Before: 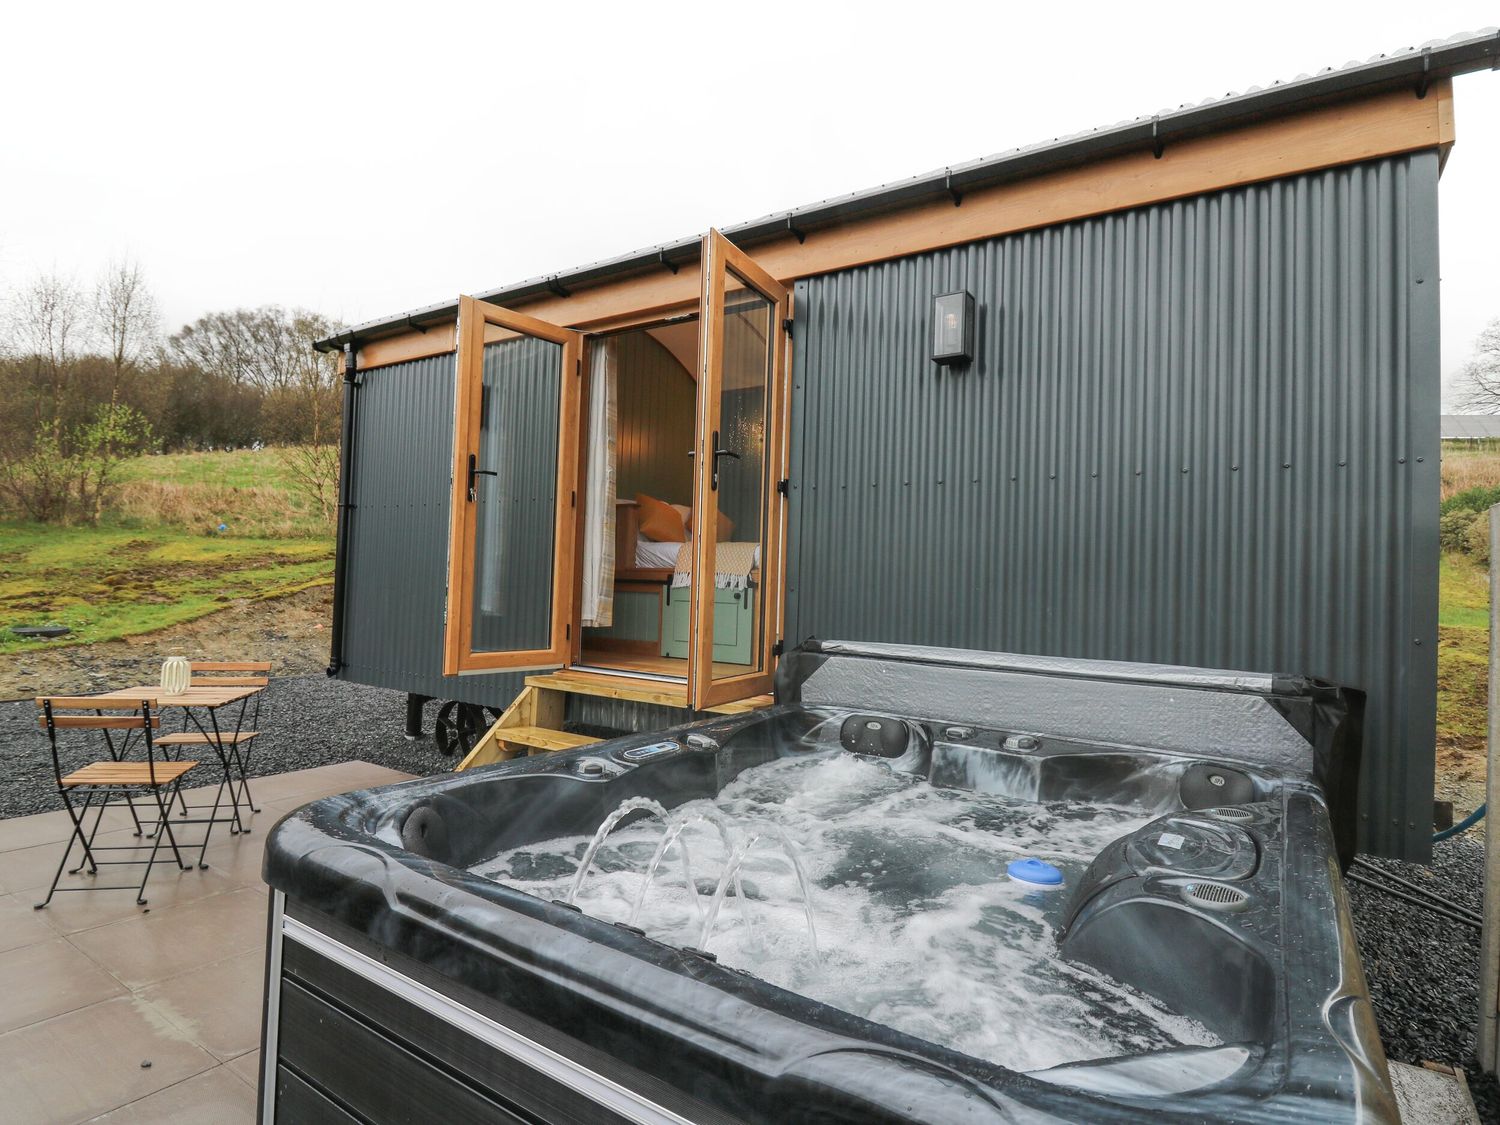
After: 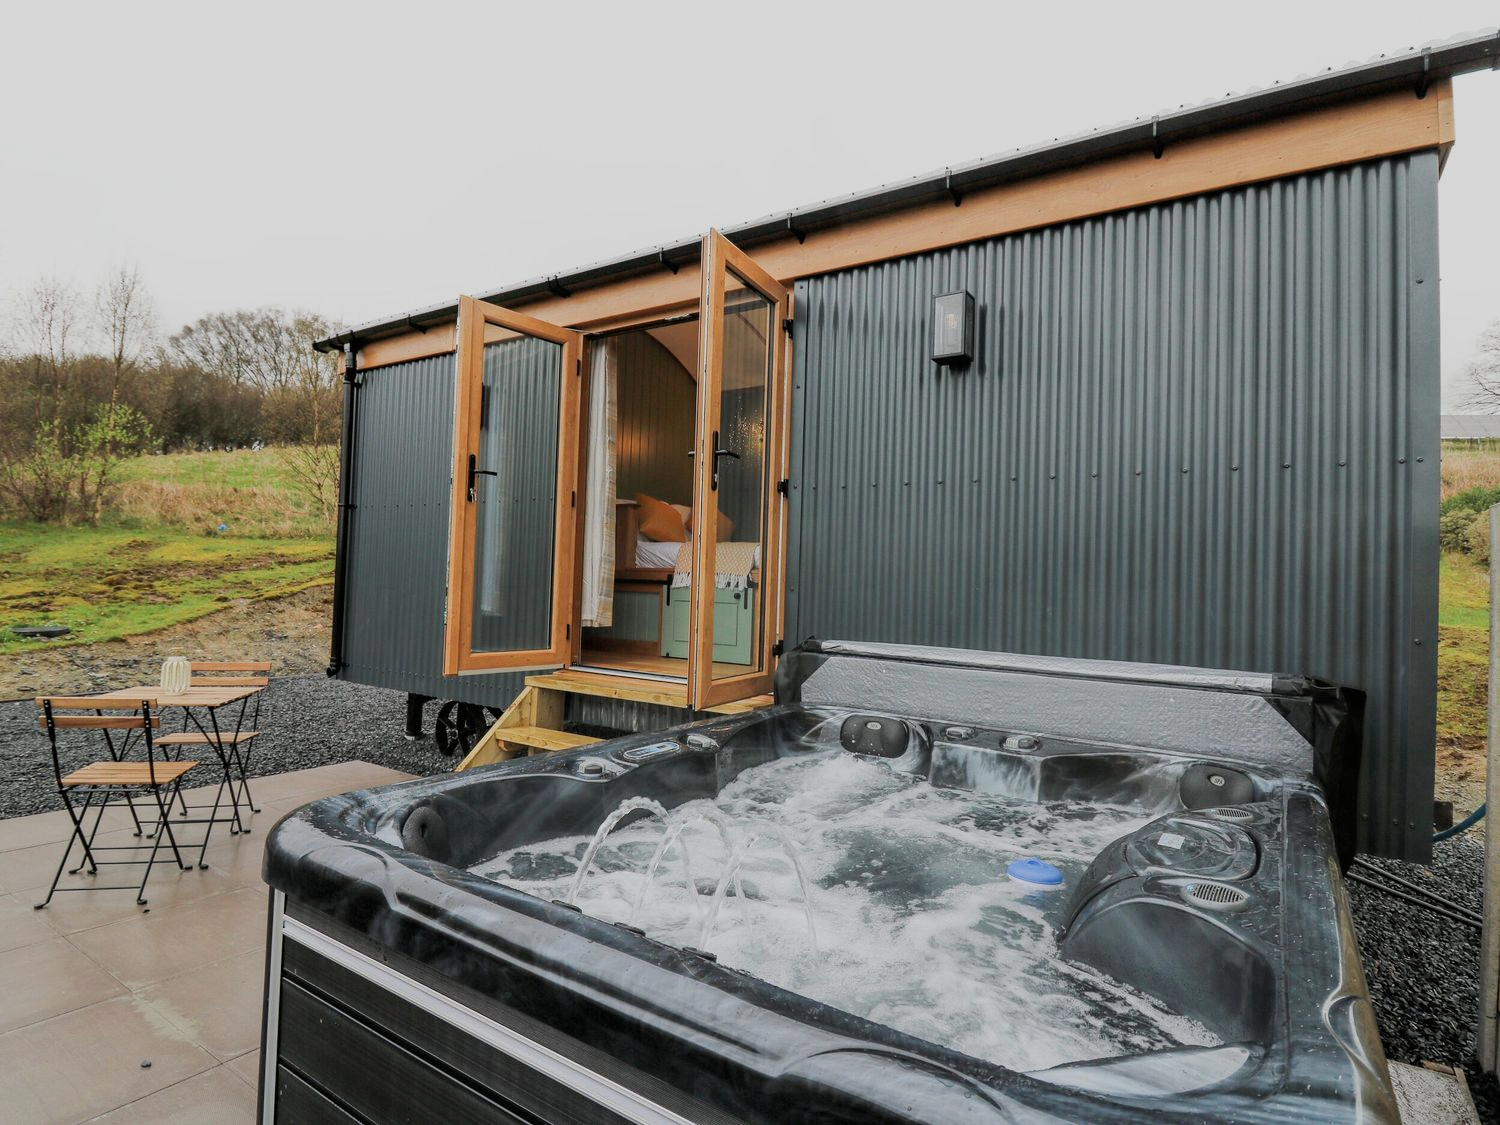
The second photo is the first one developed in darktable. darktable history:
filmic rgb: black relative exposure -7.65 EV, white relative exposure 4.56 EV, hardness 3.61, contrast 1.057
